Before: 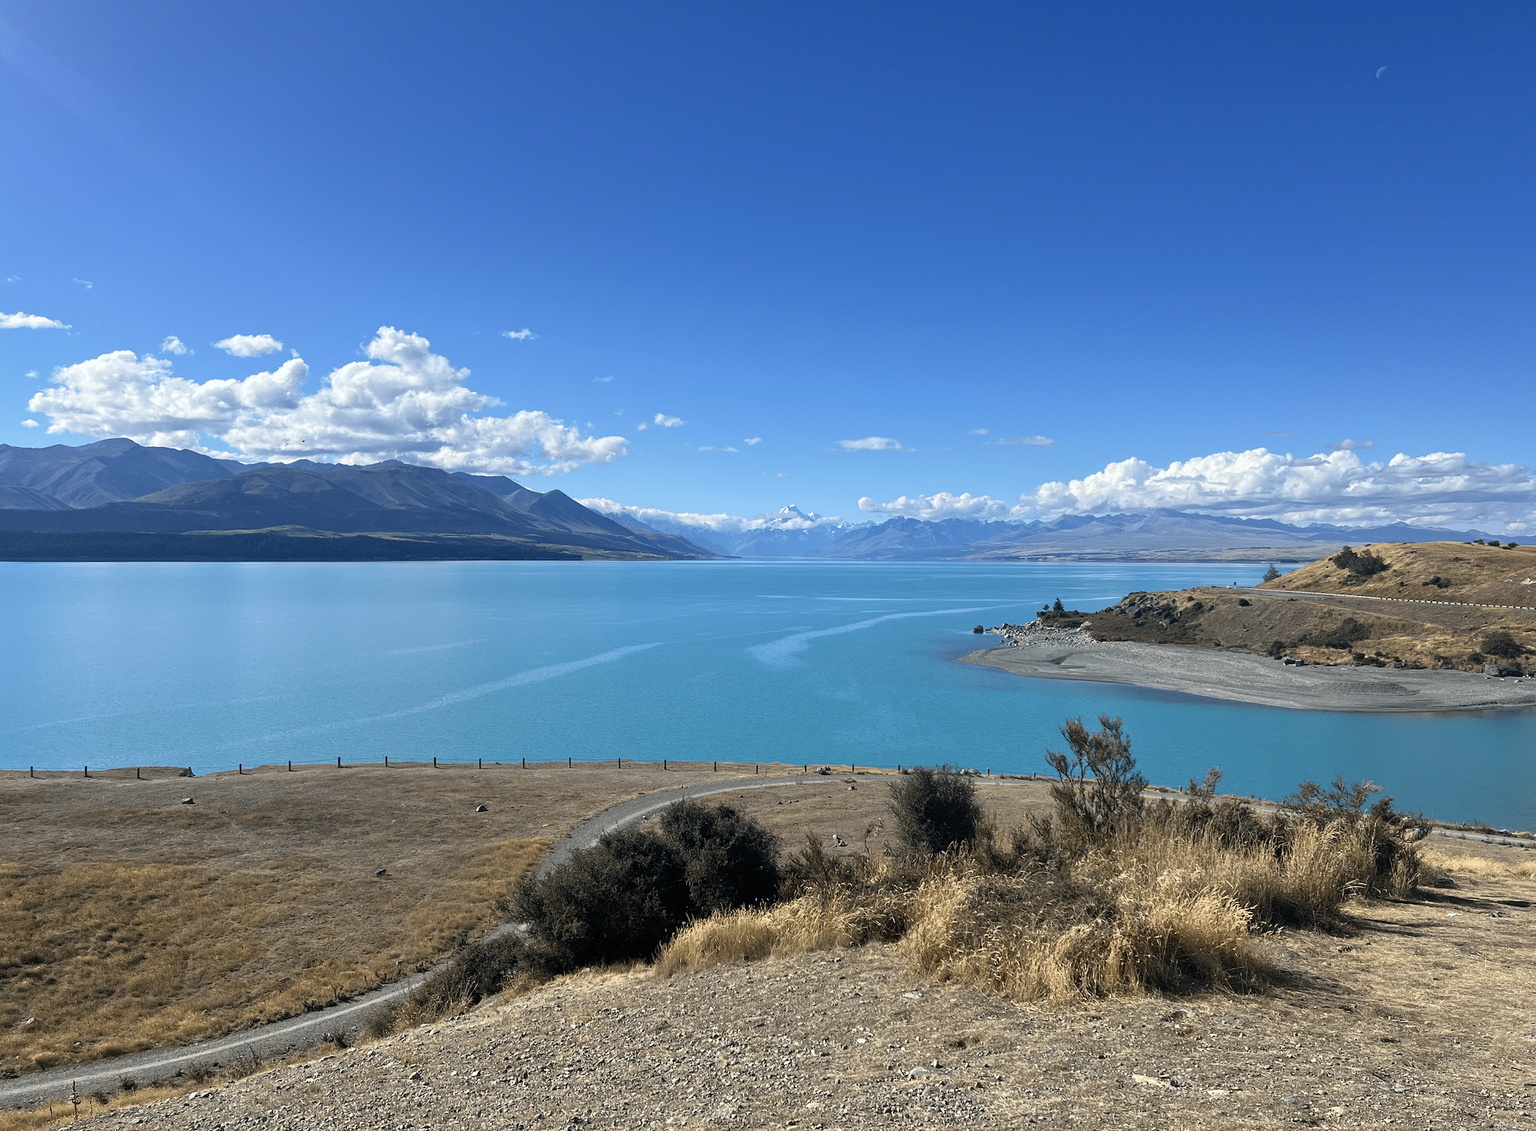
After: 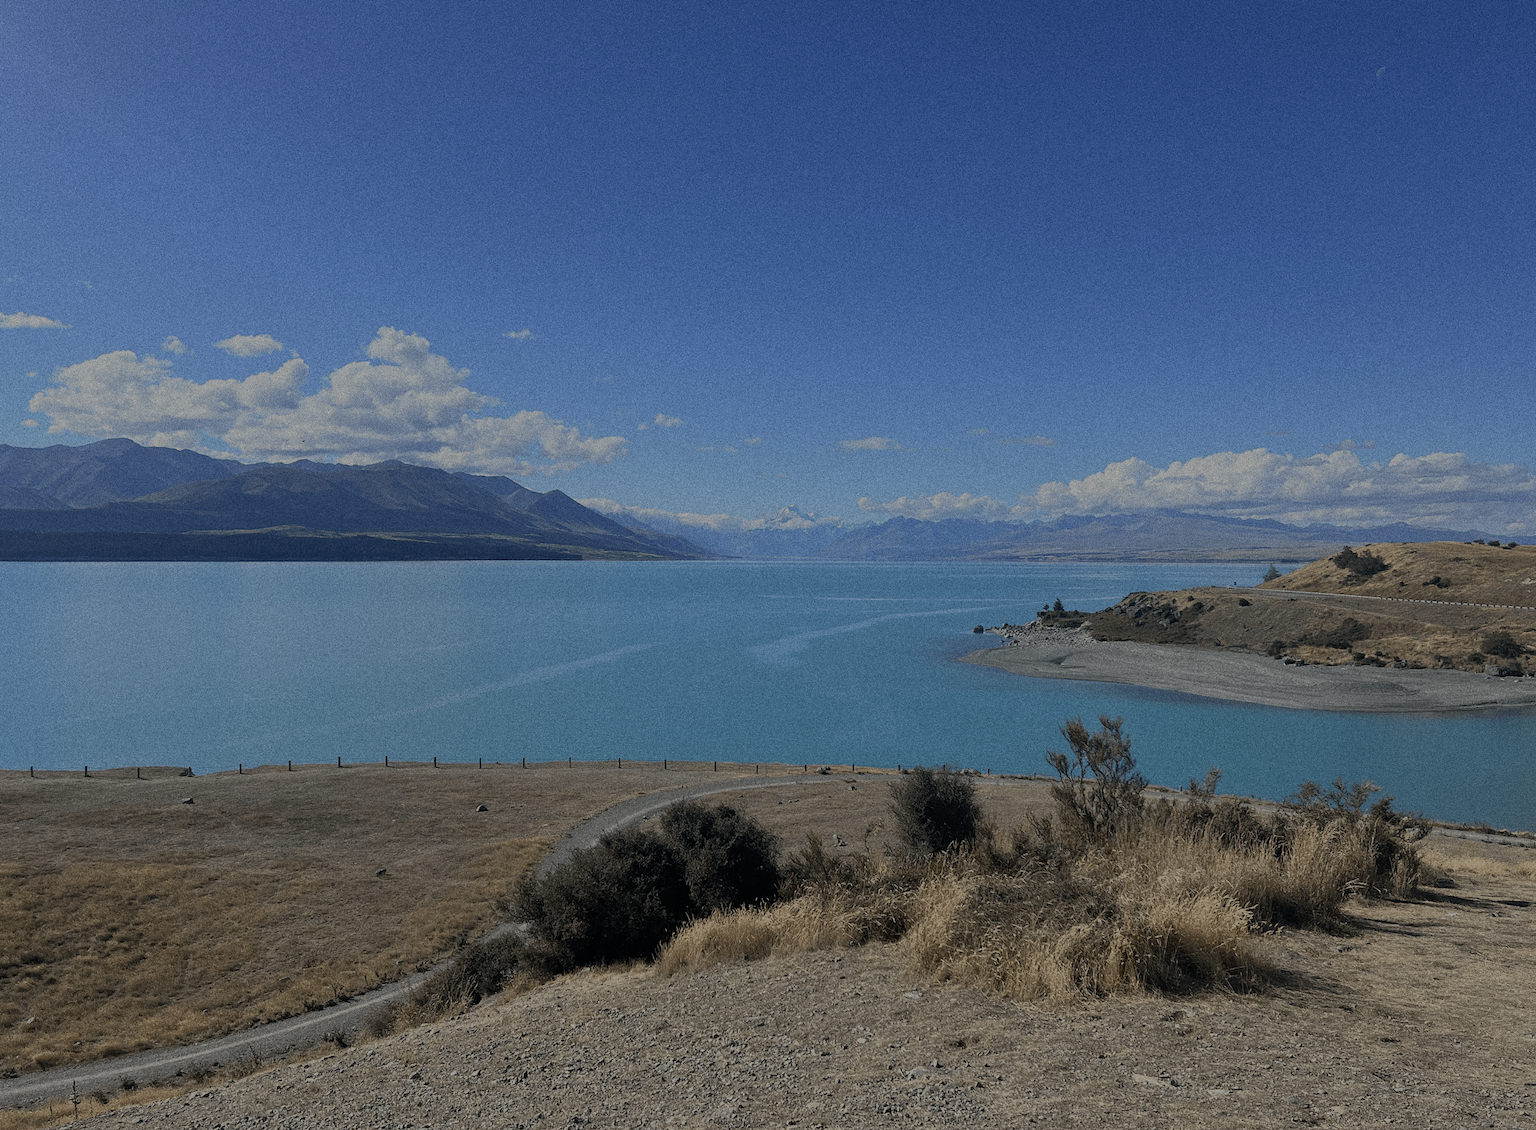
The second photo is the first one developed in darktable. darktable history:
exposure: exposure 1.15 EV, compensate highlight preservation false
color balance rgb: perceptual brilliance grading › global brilliance -48.39%
grain: coarseness 0.09 ISO, strength 40%
